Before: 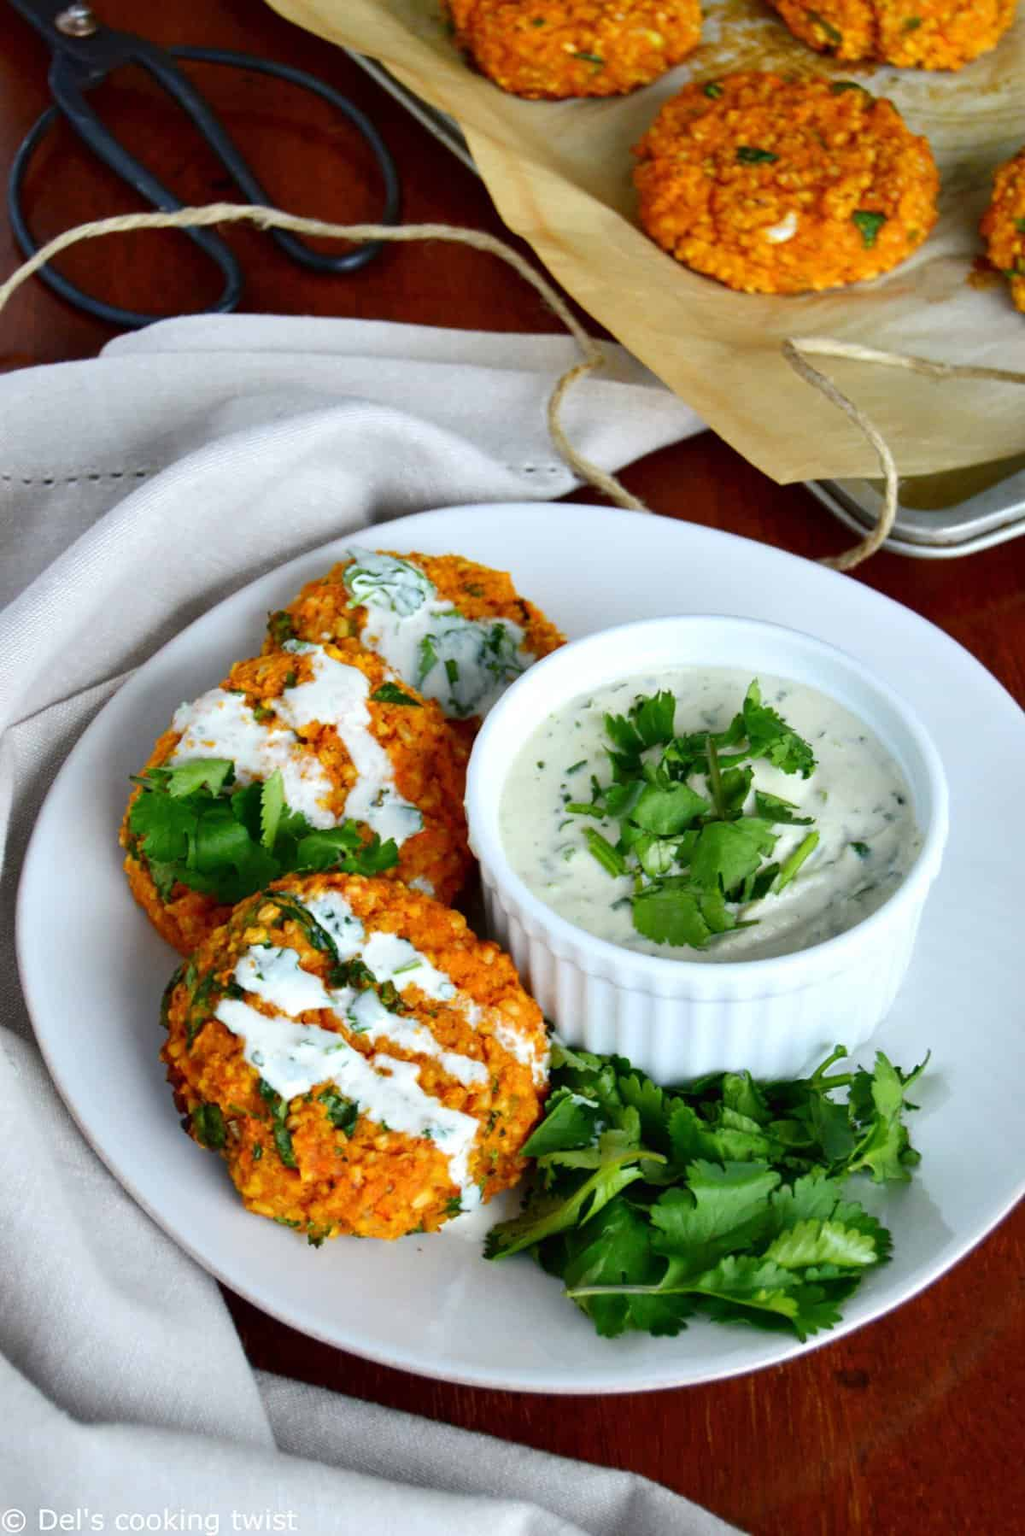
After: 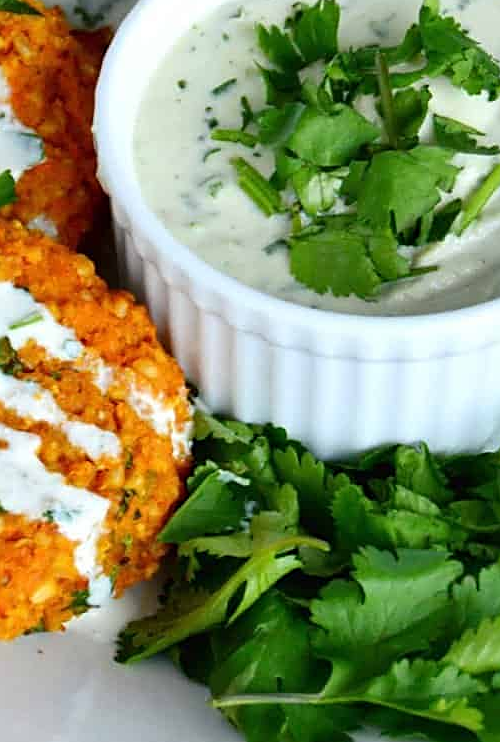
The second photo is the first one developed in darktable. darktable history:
sharpen: amount 0.551
crop: left 37.605%, top 45.118%, right 20.692%, bottom 13.596%
